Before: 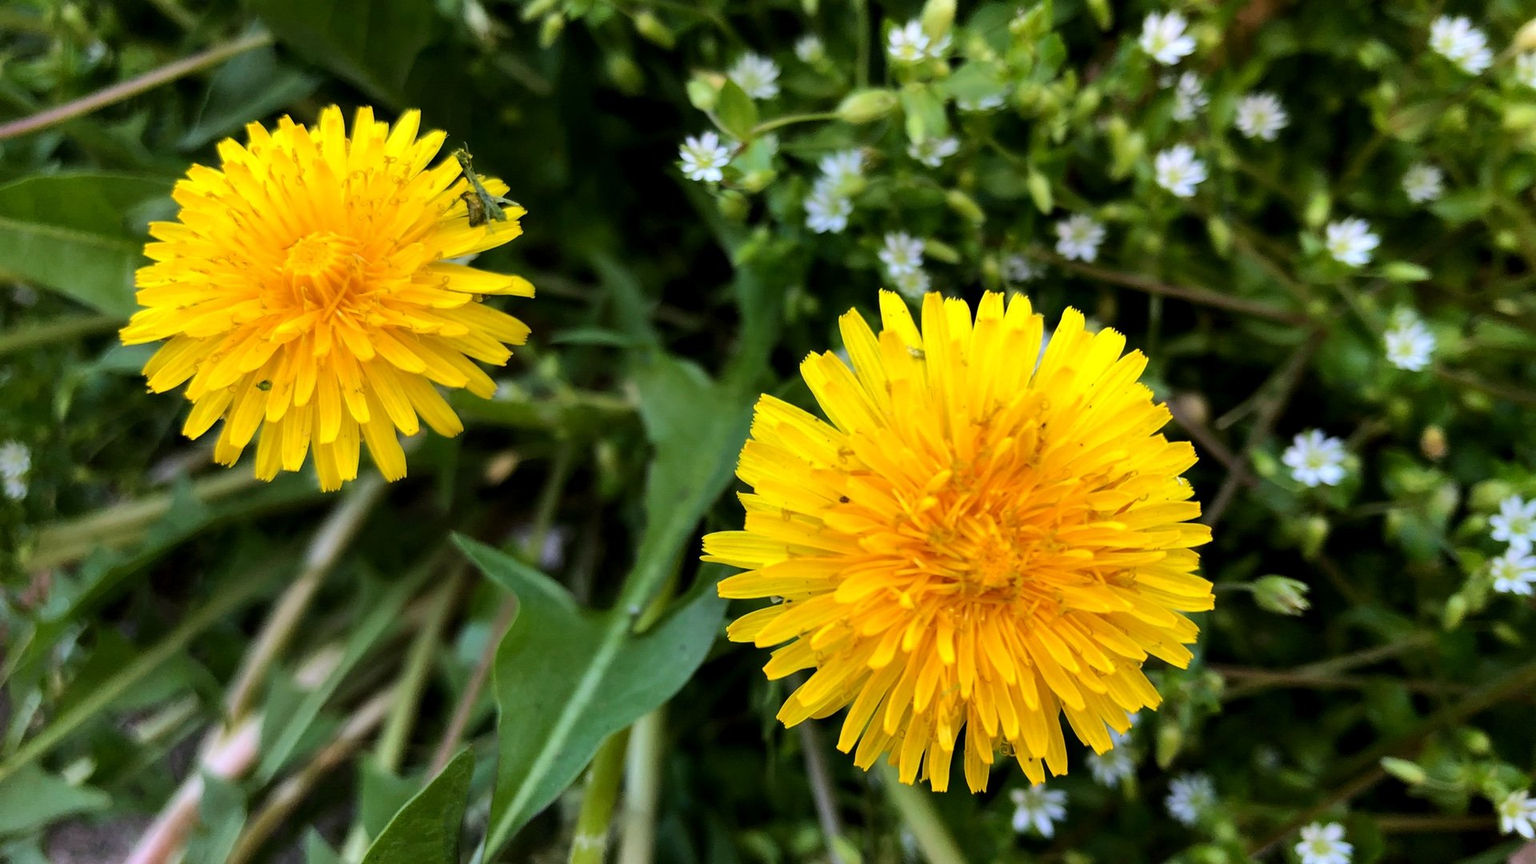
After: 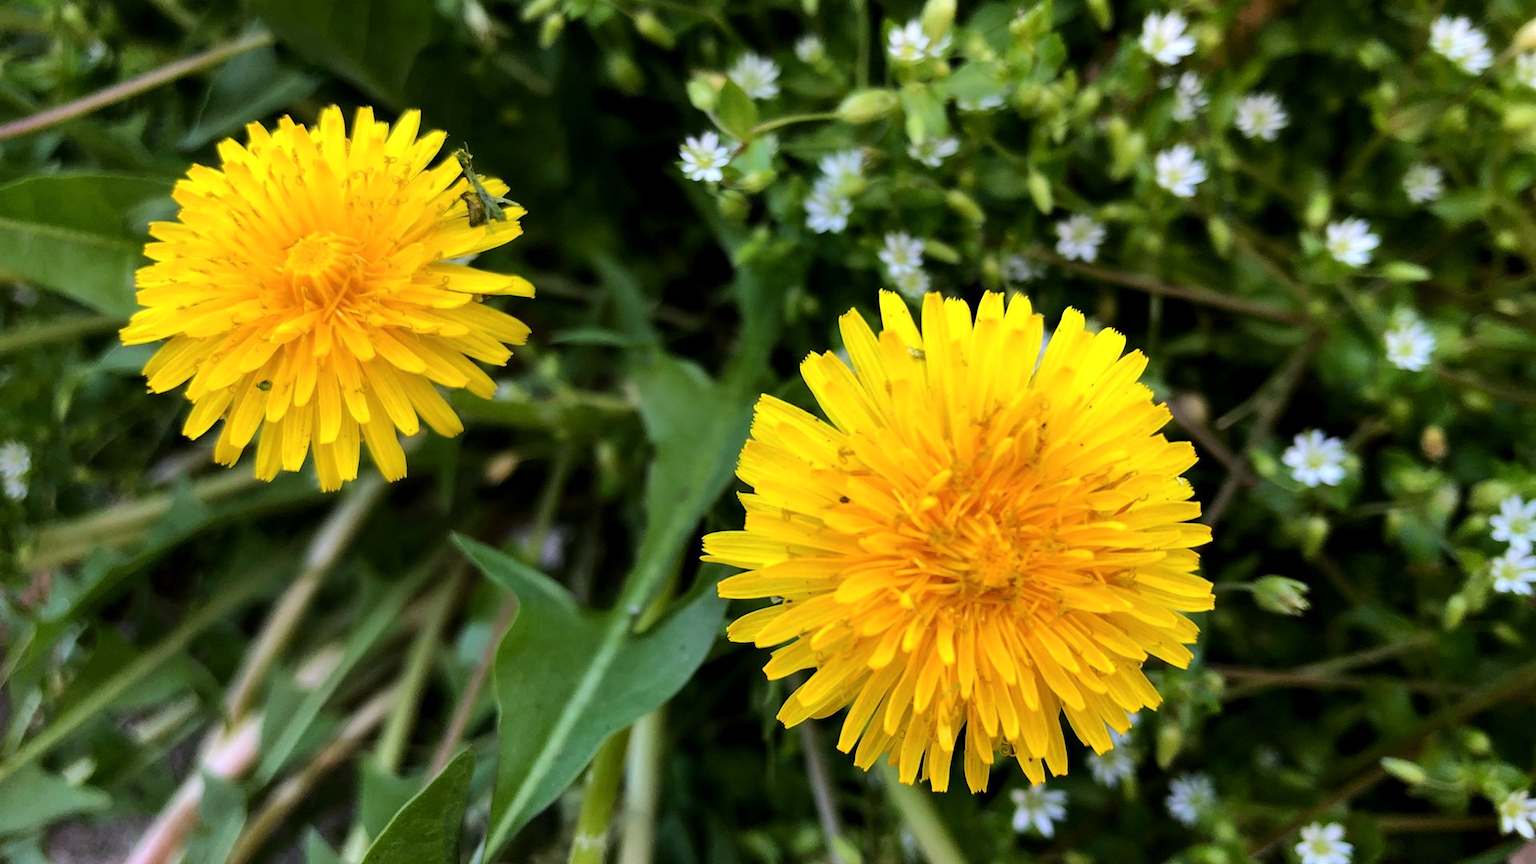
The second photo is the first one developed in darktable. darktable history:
shadows and highlights: shadows -10.84, white point adjustment 1.37, highlights 9.51
